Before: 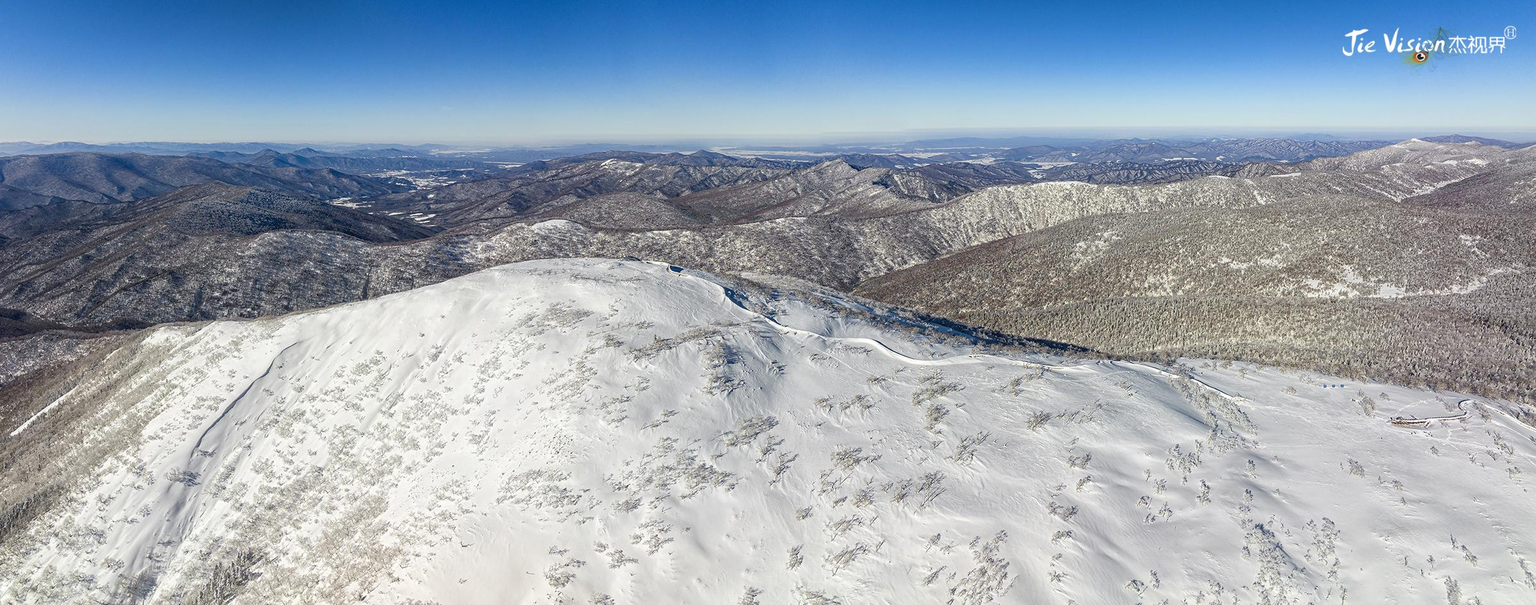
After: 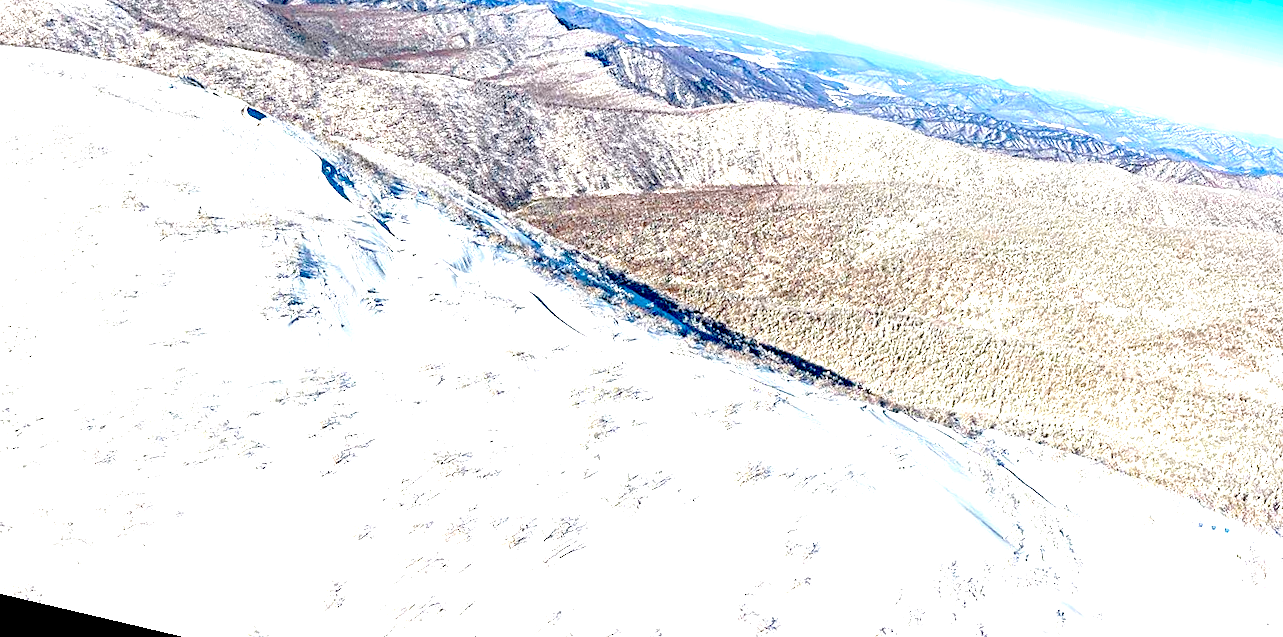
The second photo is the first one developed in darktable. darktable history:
rotate and perspective: rotation 13.27°, automatic cropping off
exposure: black level correction 0.016, exposure 1.774 EV, compensate highlight preservation false
crop: left 35.03%, top 36.625%, right 14.663%, bottom 20.057%
